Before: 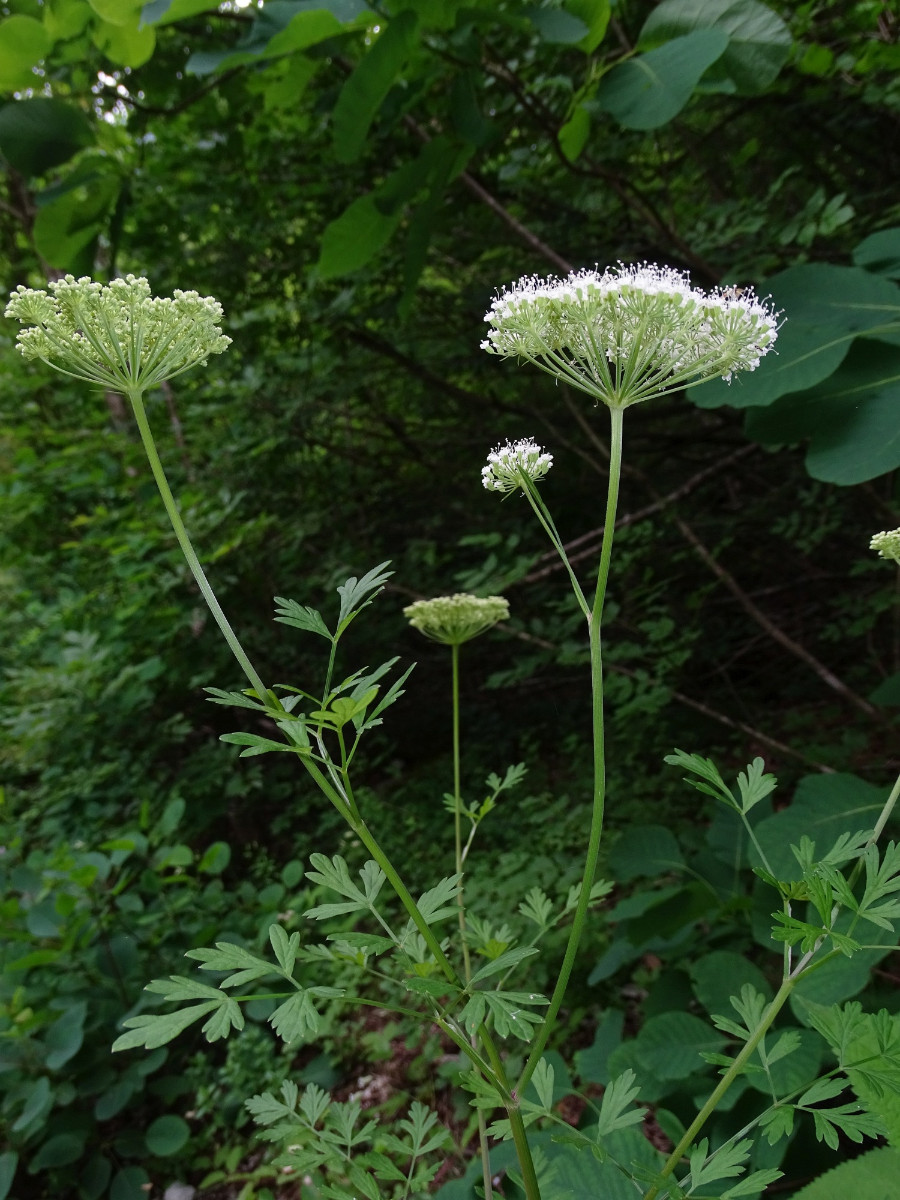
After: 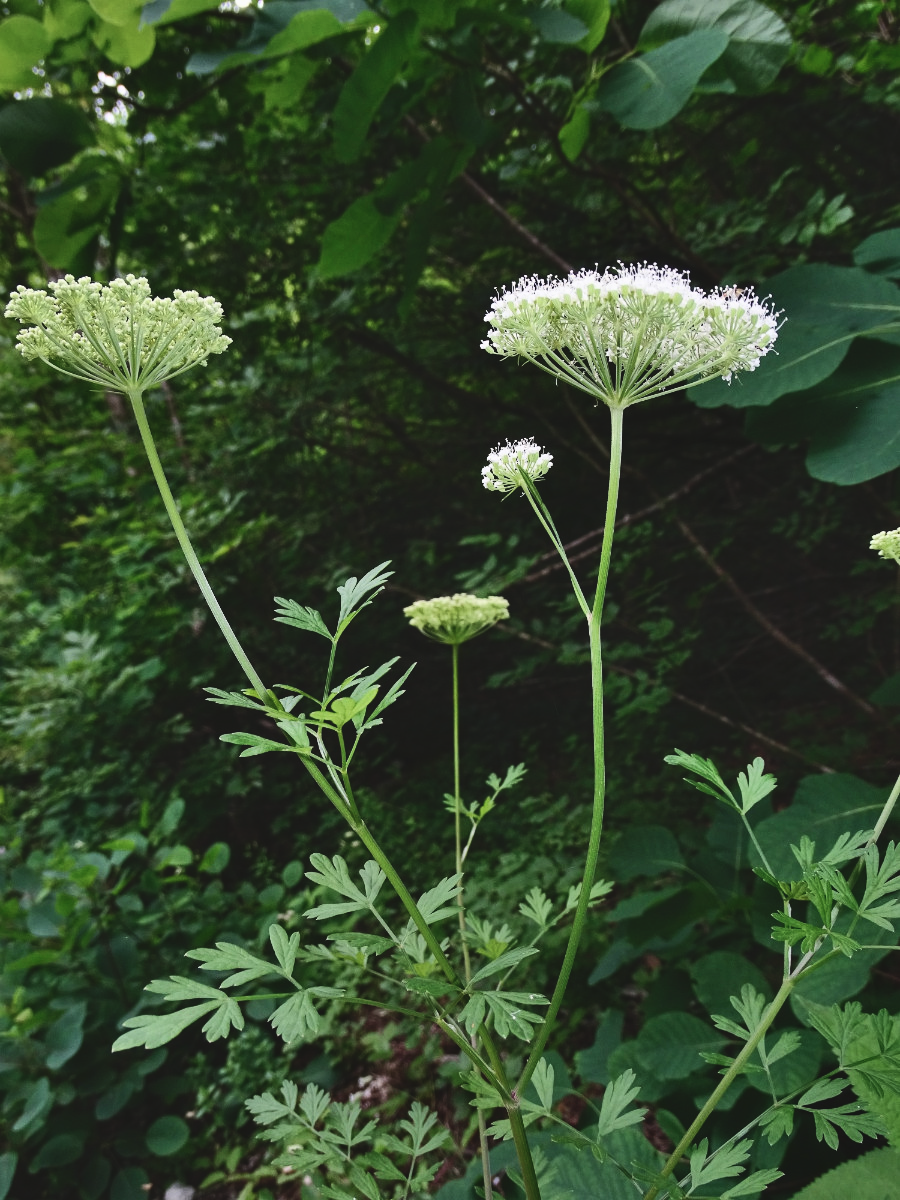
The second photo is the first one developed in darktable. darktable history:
exposure: black level correction -0.015, exposure -0.137 EV, compensate exposure bias true, compensate highlight preservation false
contrast brightness saturation: contrast 0.273
shadows and highlights: soften with gaussian
